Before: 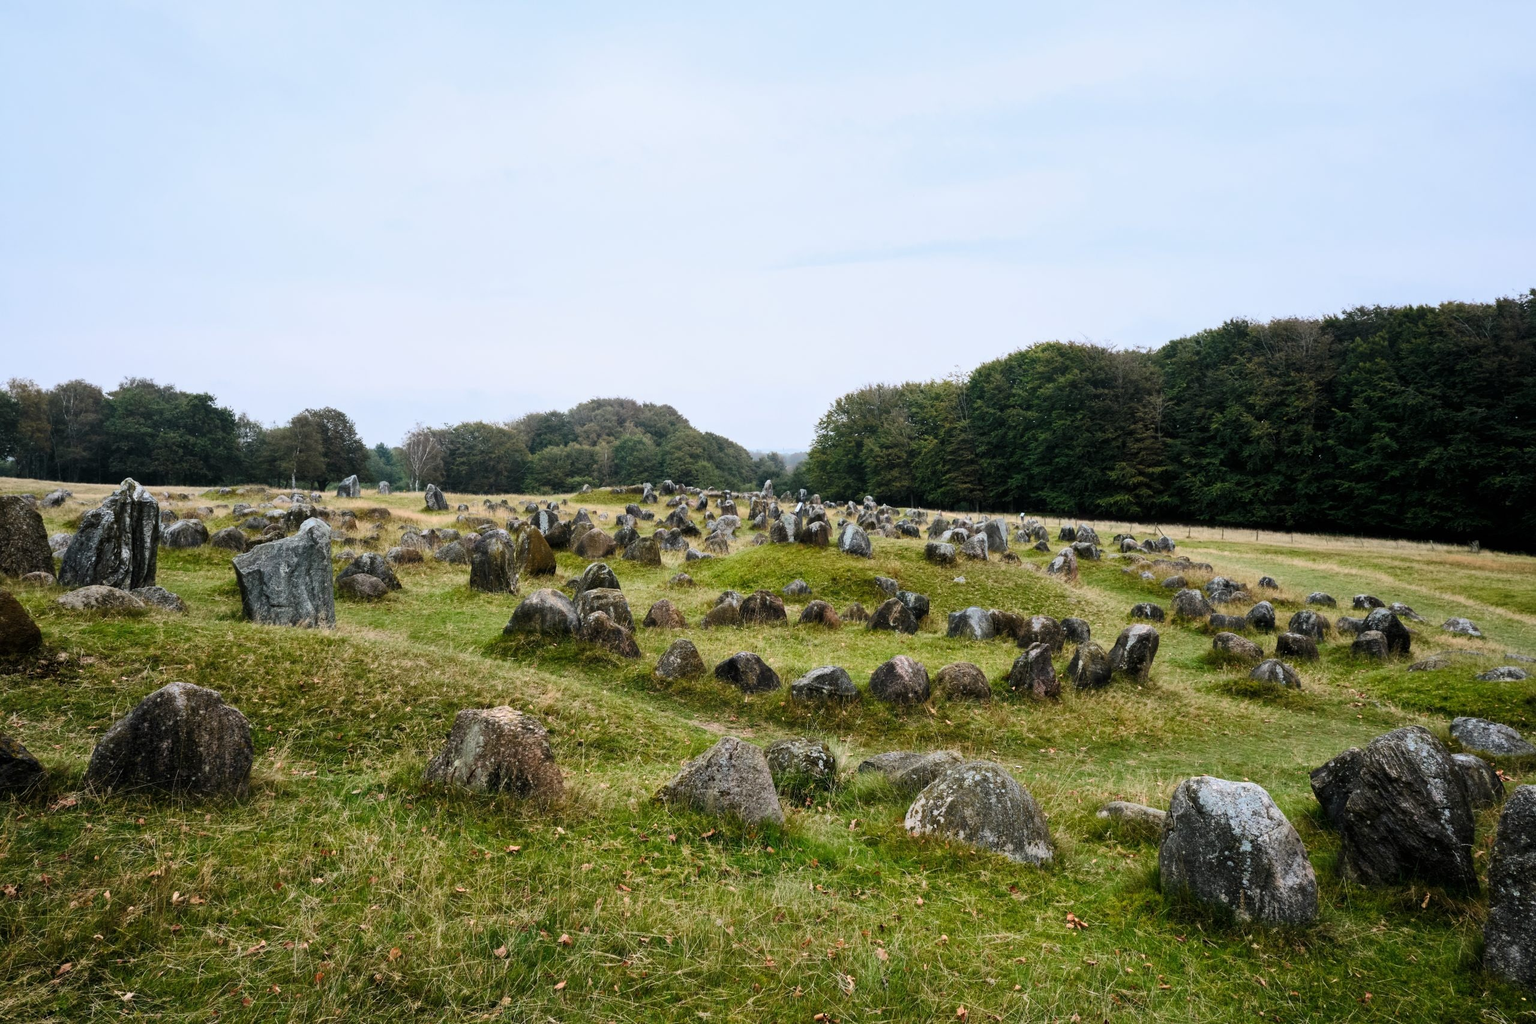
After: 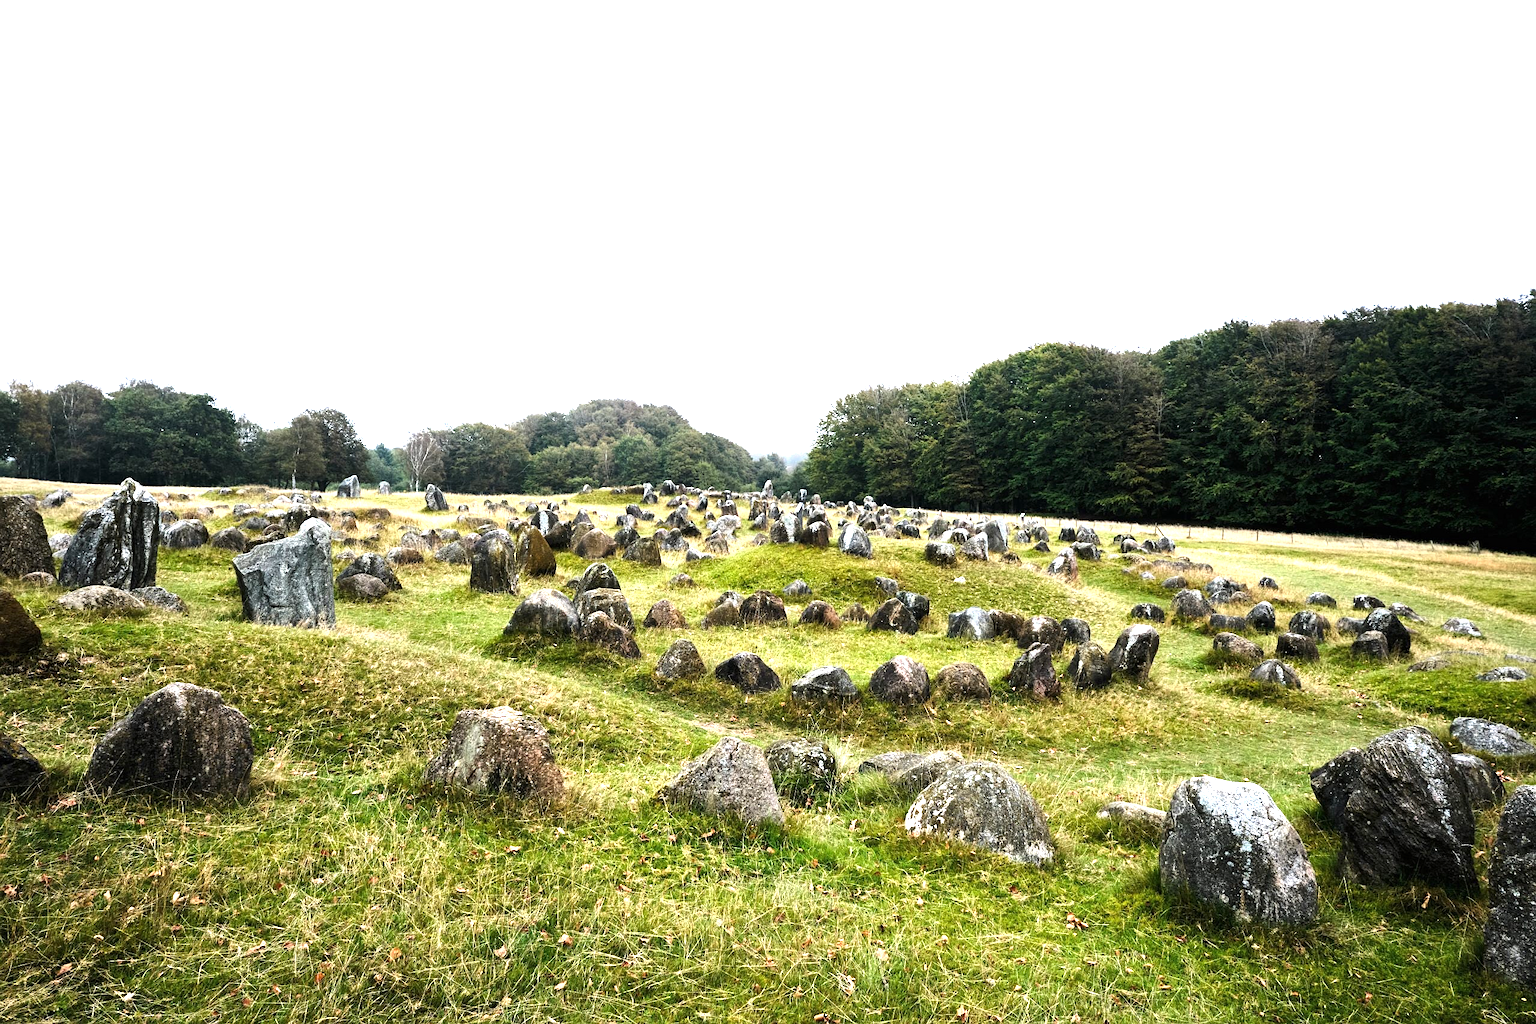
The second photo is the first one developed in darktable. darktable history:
sharpen: radius 1.272, amount 0.305, threshold 0
exposure: black level correction 0, exposure 0.9 EV, compensate highlight preservation false
tone equalizer: -8 EV -0.417 EV, -7 EV -0.389 EV, -6 EV -0.333 EV, -5 EV -0.222 EV, -3 EV 0.222 EV, -2 EV 0.333 EV, -1 EV 0.389 EV, +0 EV 0.417 EV, edges refinement/feathering 500, mask exposure compensation -1.57 EV, preserve details no
